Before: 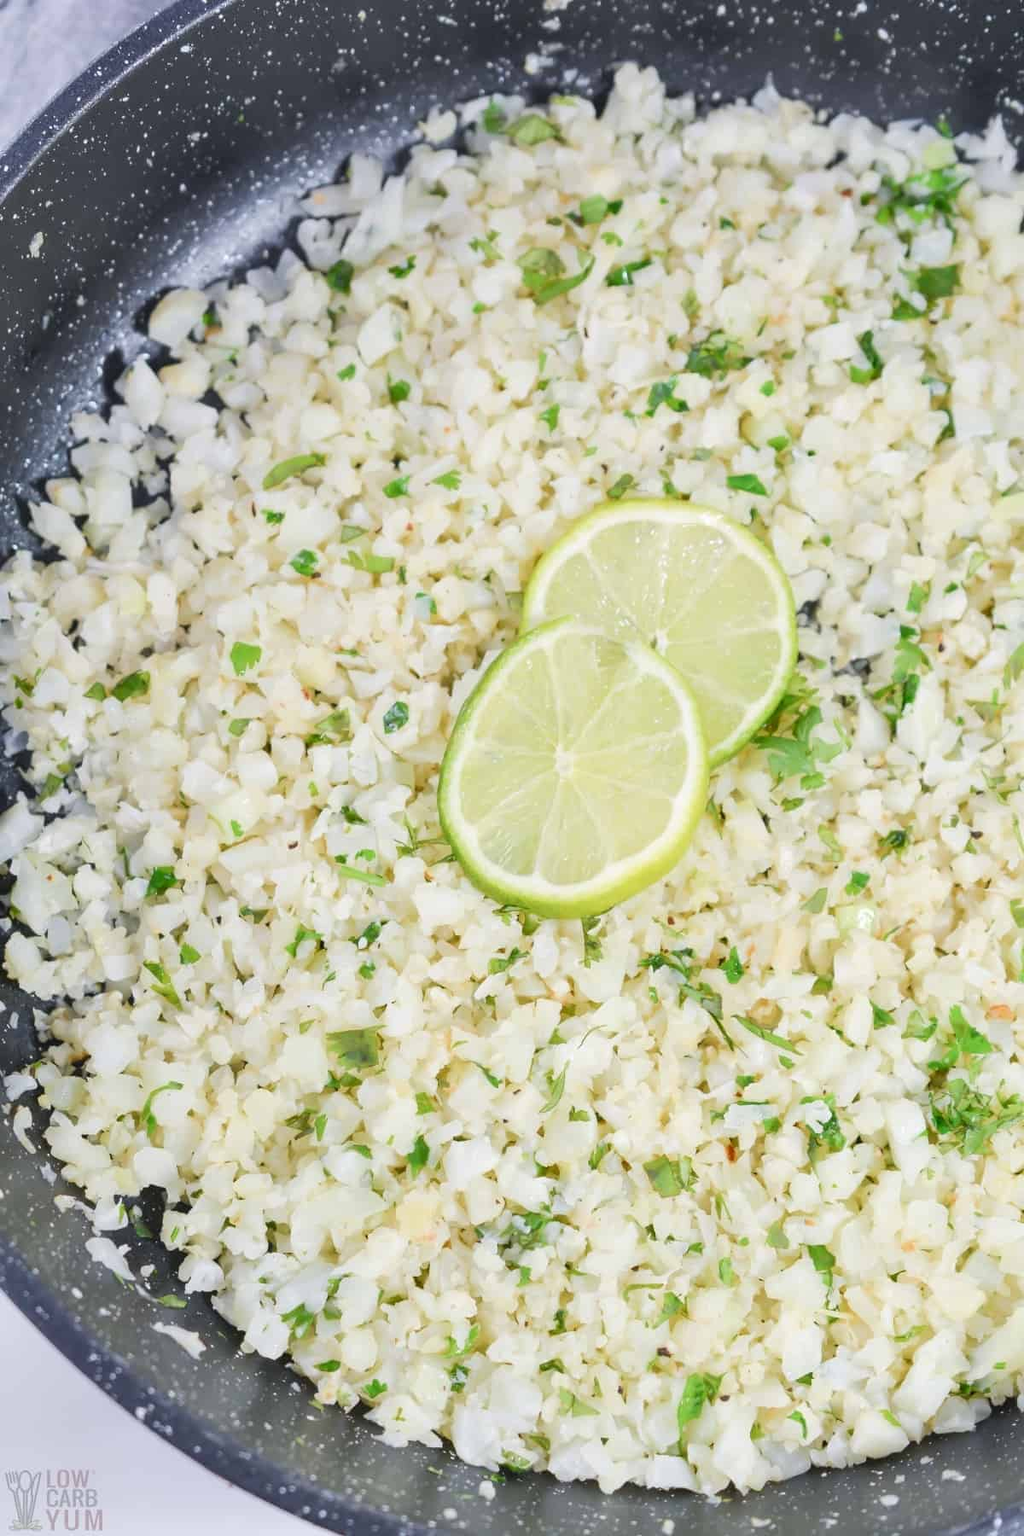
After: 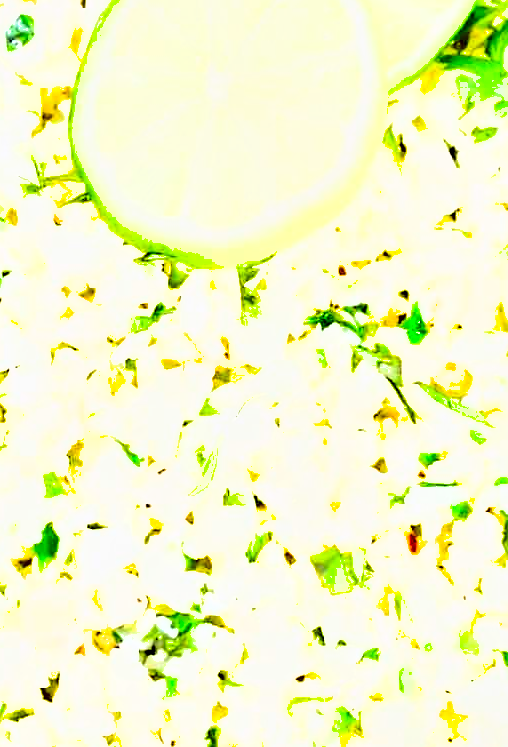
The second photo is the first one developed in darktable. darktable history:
shadows and highlights: shadows 13.23, white point adjustment 1.33, soften with gaussian
crop: left 37.022%, top 44.893%, right 20.623%, bottom 13.605%
contrast brightness saturation: contrast 0.227, brightness 0.101, saturation 0.287
tone equalizer: -8 EV -1.11 EV, -7 EV -1.03 EV, -6 EV -0.836 EV, -5 EV -0.546 EV, -3 EV 0.583 EV, -2 EV 0.89 EV, -1 EV 0.993 EV, +0 EV 1.07 EV
